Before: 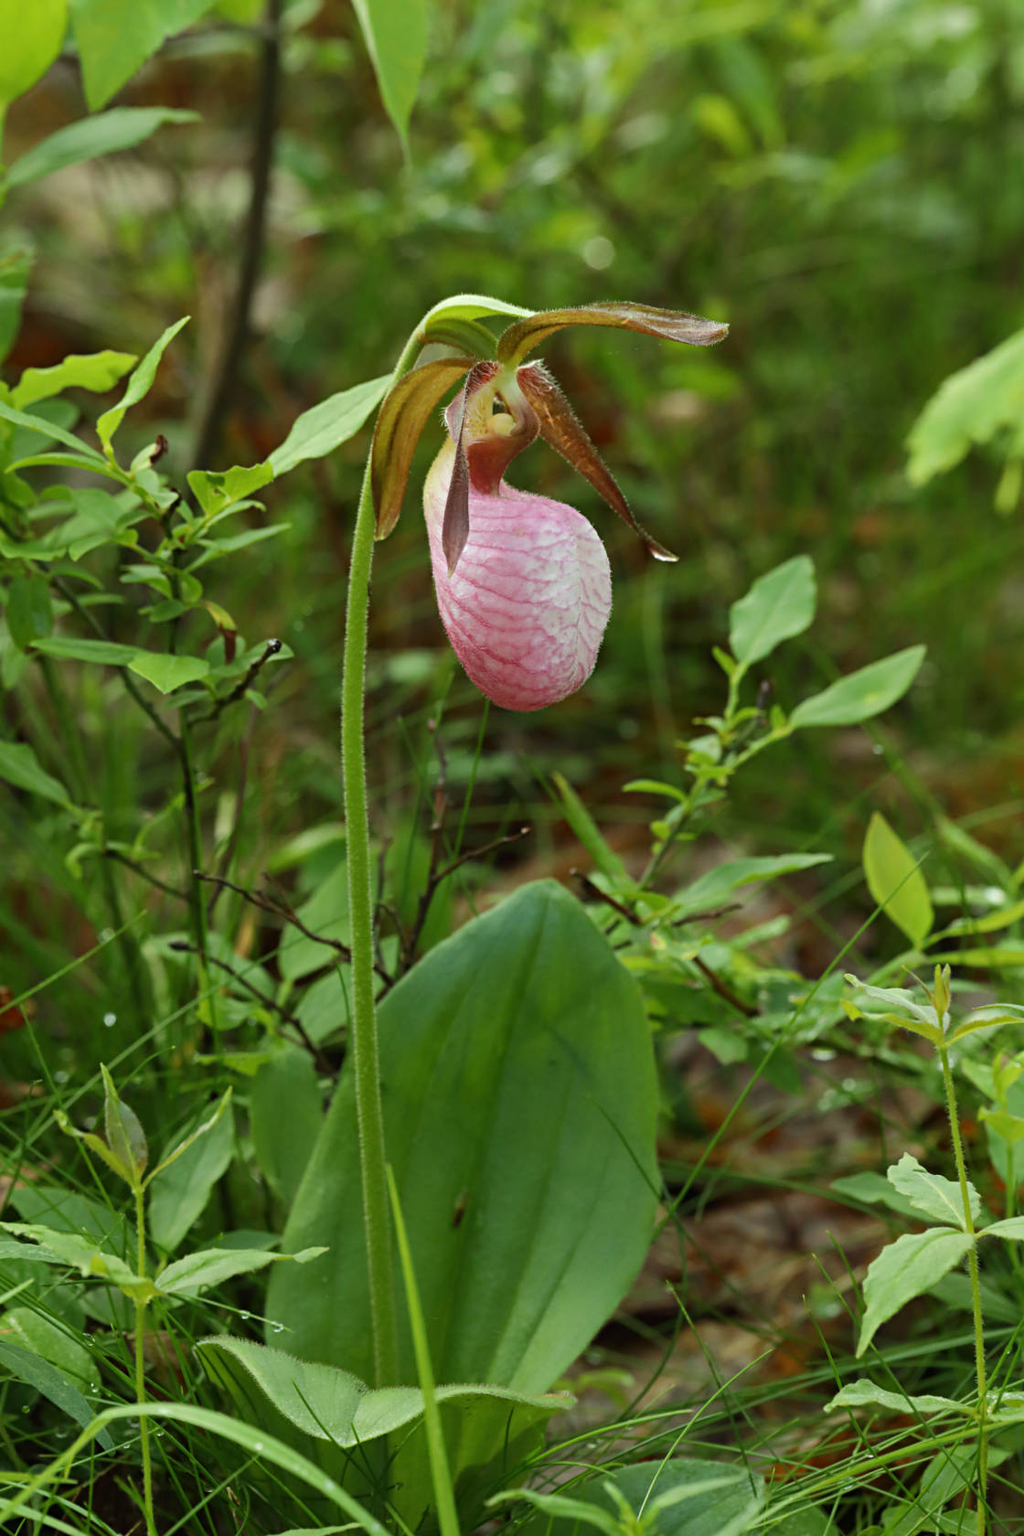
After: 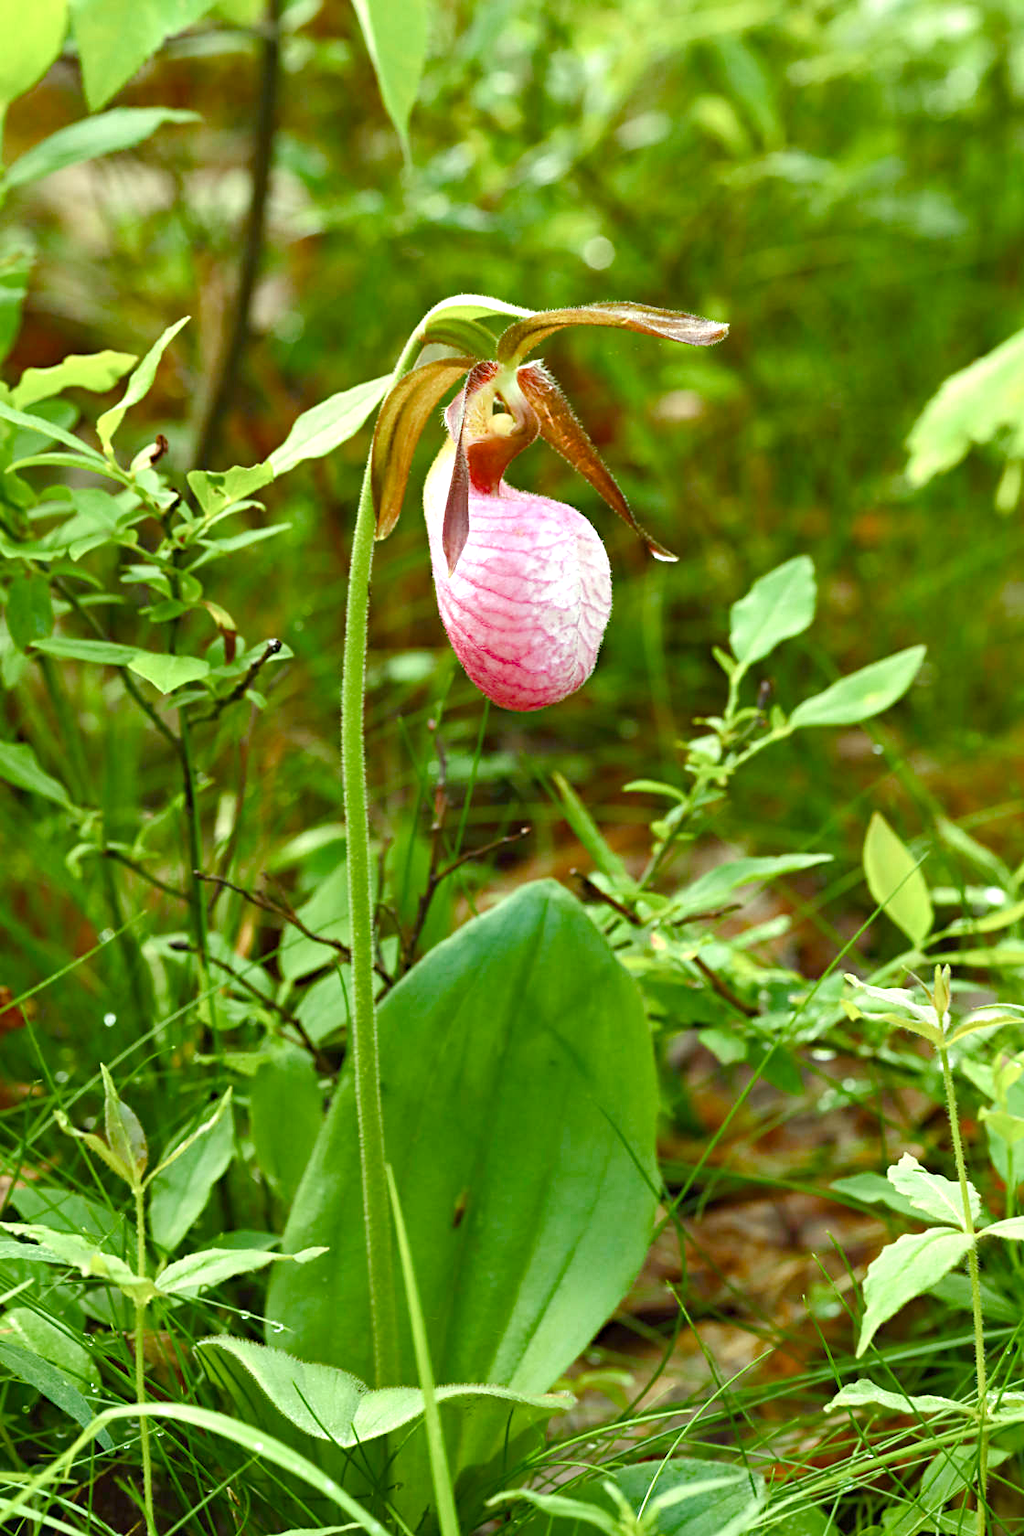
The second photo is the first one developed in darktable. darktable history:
color balance rgb: shadows lift › chroma 3.28%, shadows lift › hue 280.63°, perceptual saturation grading › global saturation 0.123%, perceptual saturation grading › highlights -17.256%, perceptual saturation grading › mid-tones 32.639%, perceptual saturation grading › shadows 50.465%
exposure: exposure -0.971 EV, compensate exposure bias true, compensate highlight preservation false
tone equalizer: edges refinement/feathering 500, mask exposure compensation -1.57 EV, preserve details no
haze removal: compatibility mode true, adaptive false
